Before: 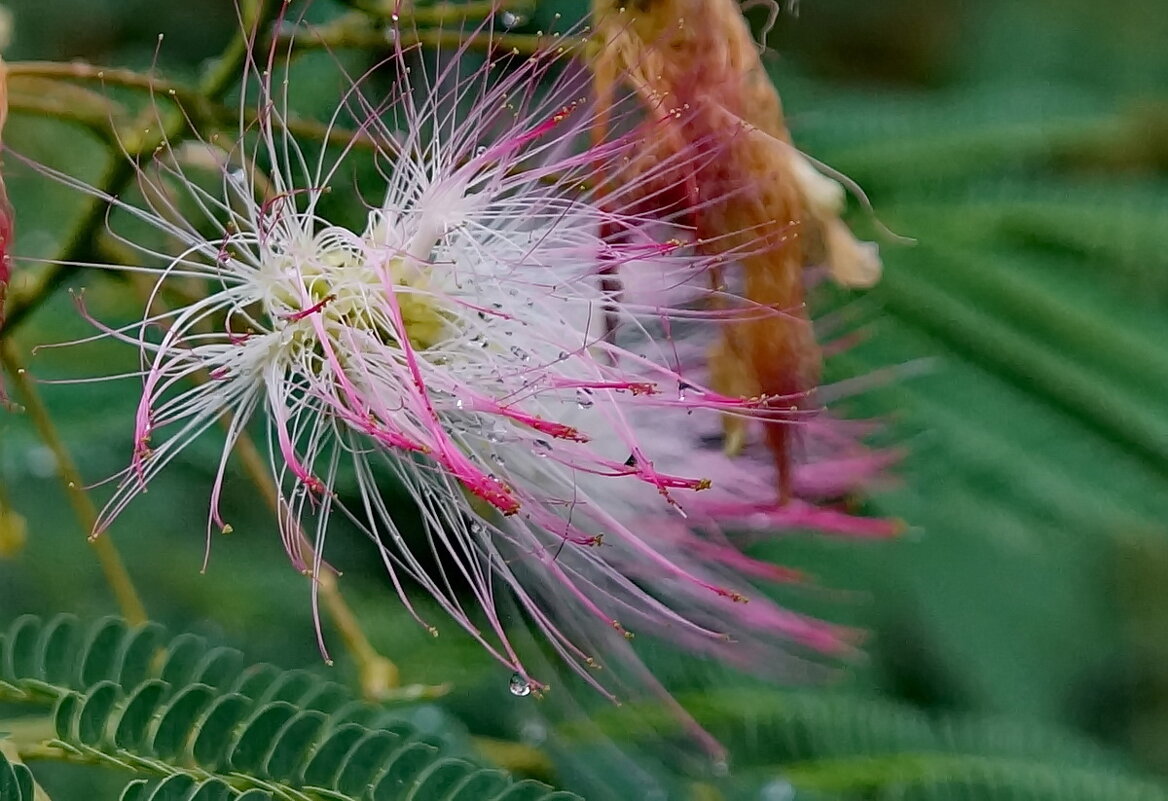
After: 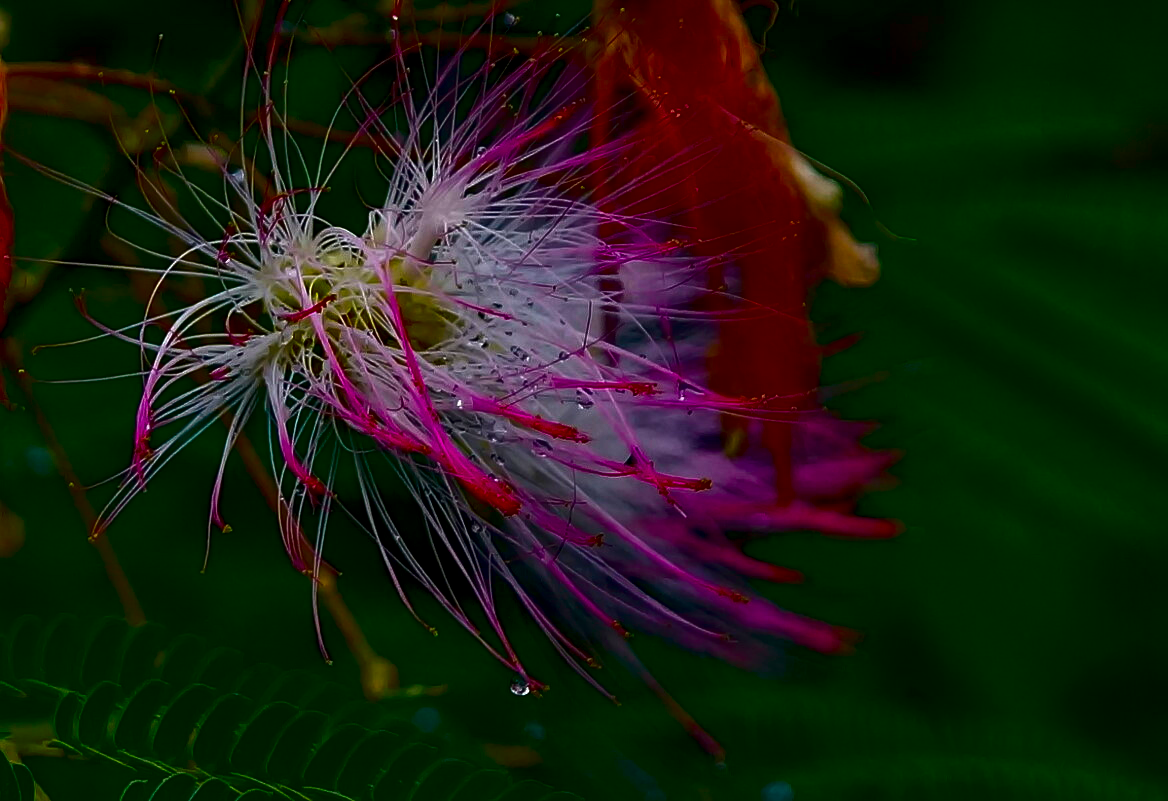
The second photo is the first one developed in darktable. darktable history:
contrast brightness saturation: brightness -0.987, saturation 0.987
local contrast: highlights 102%, shadows 100%, detail 131%, midtone range 0.2
